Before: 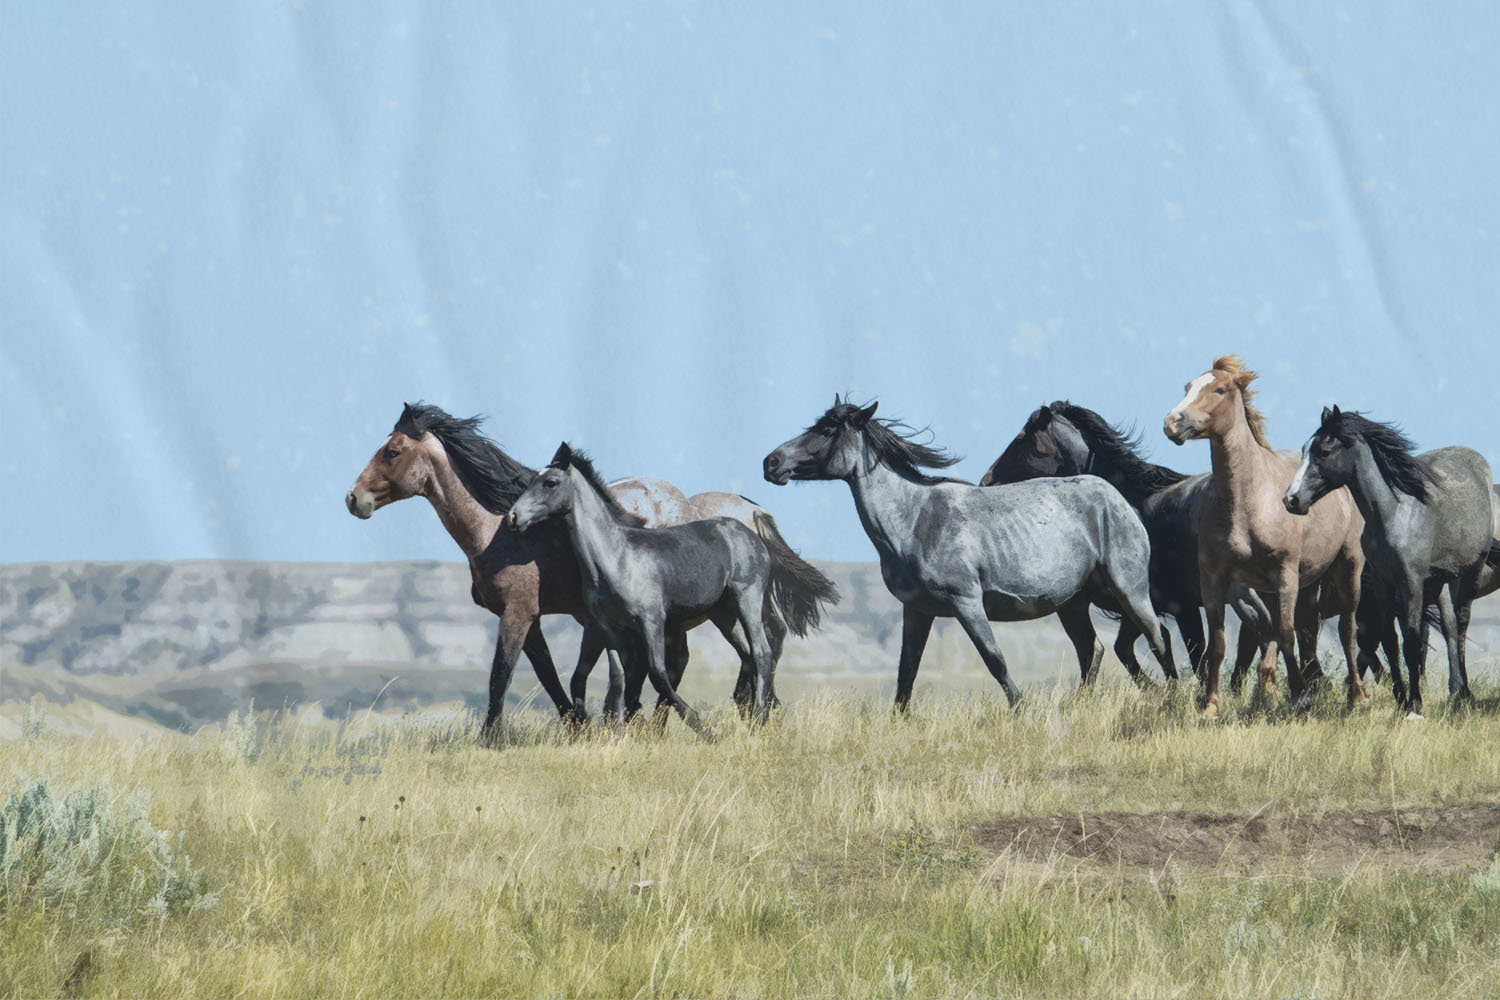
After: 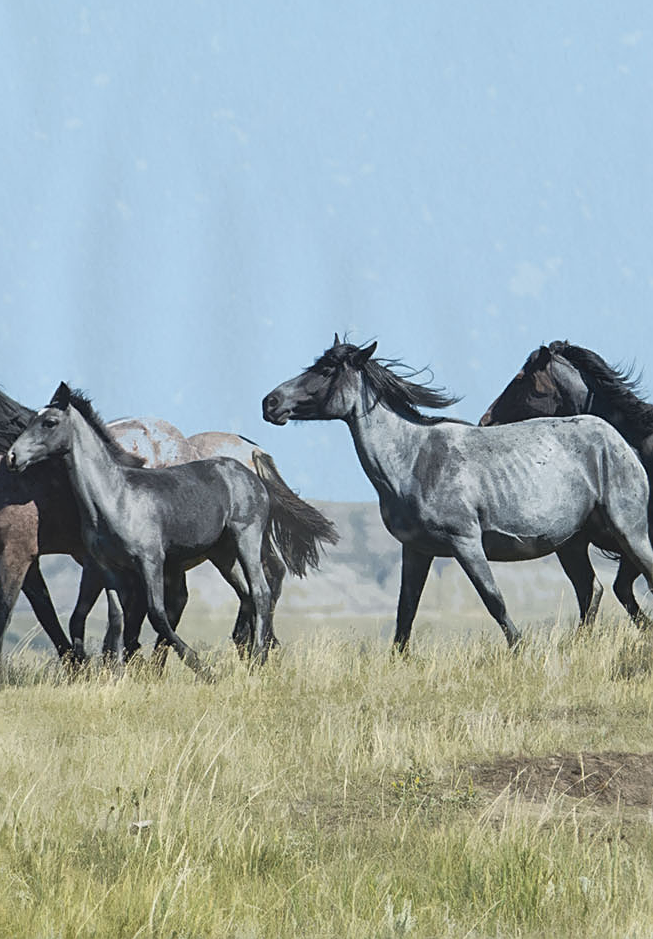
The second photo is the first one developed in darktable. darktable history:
exposure: compensate highlight preservation false
crop: left 33.422%, top 6.029%, right 23.043%
sharpen: on, module defaults
